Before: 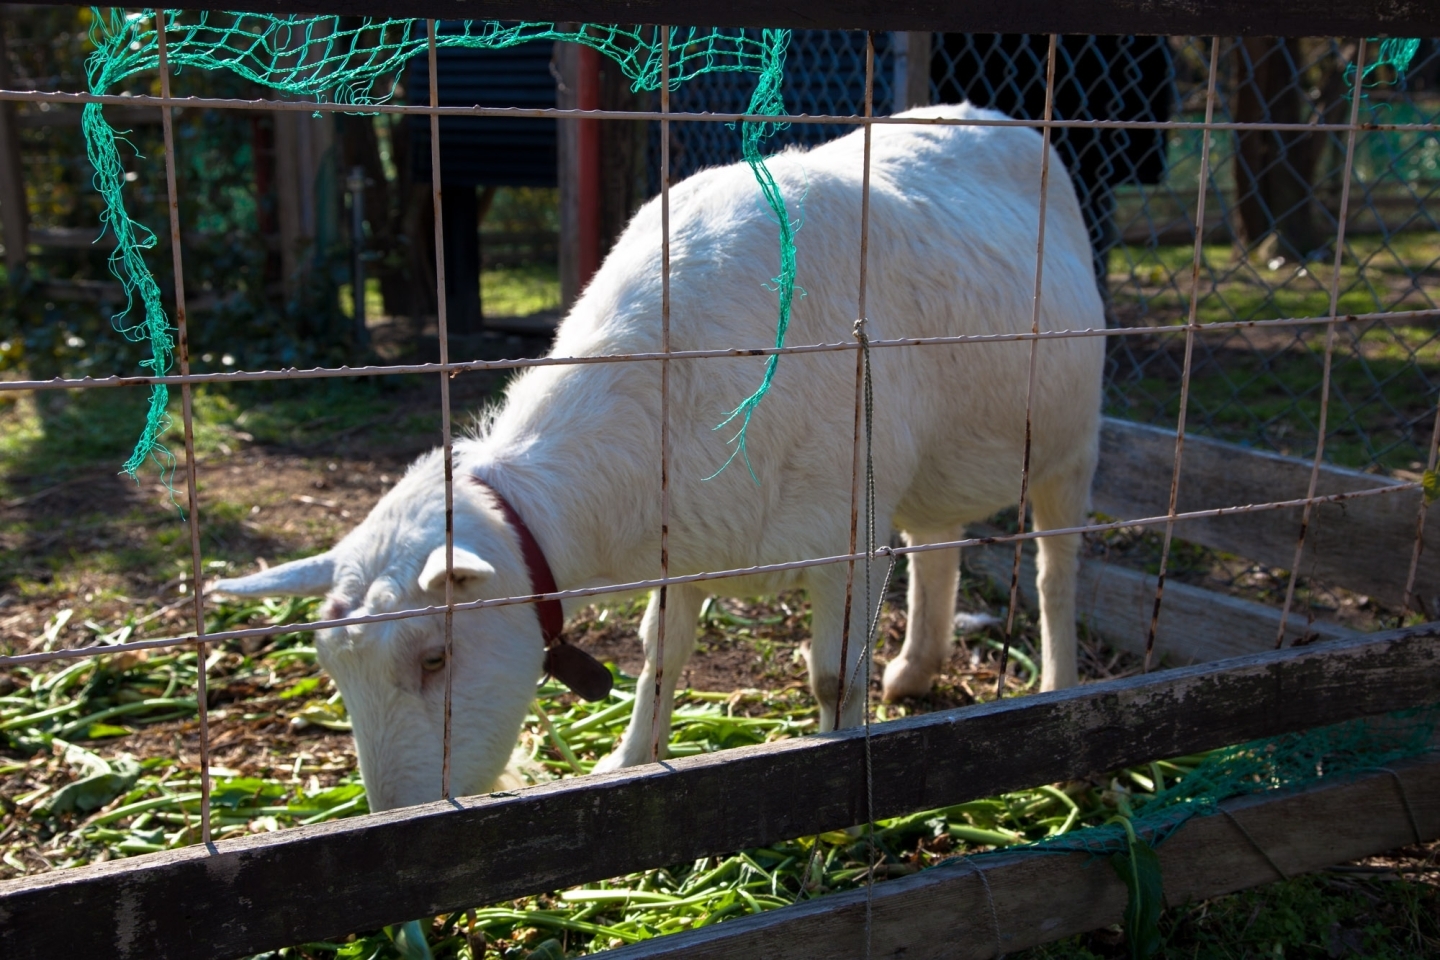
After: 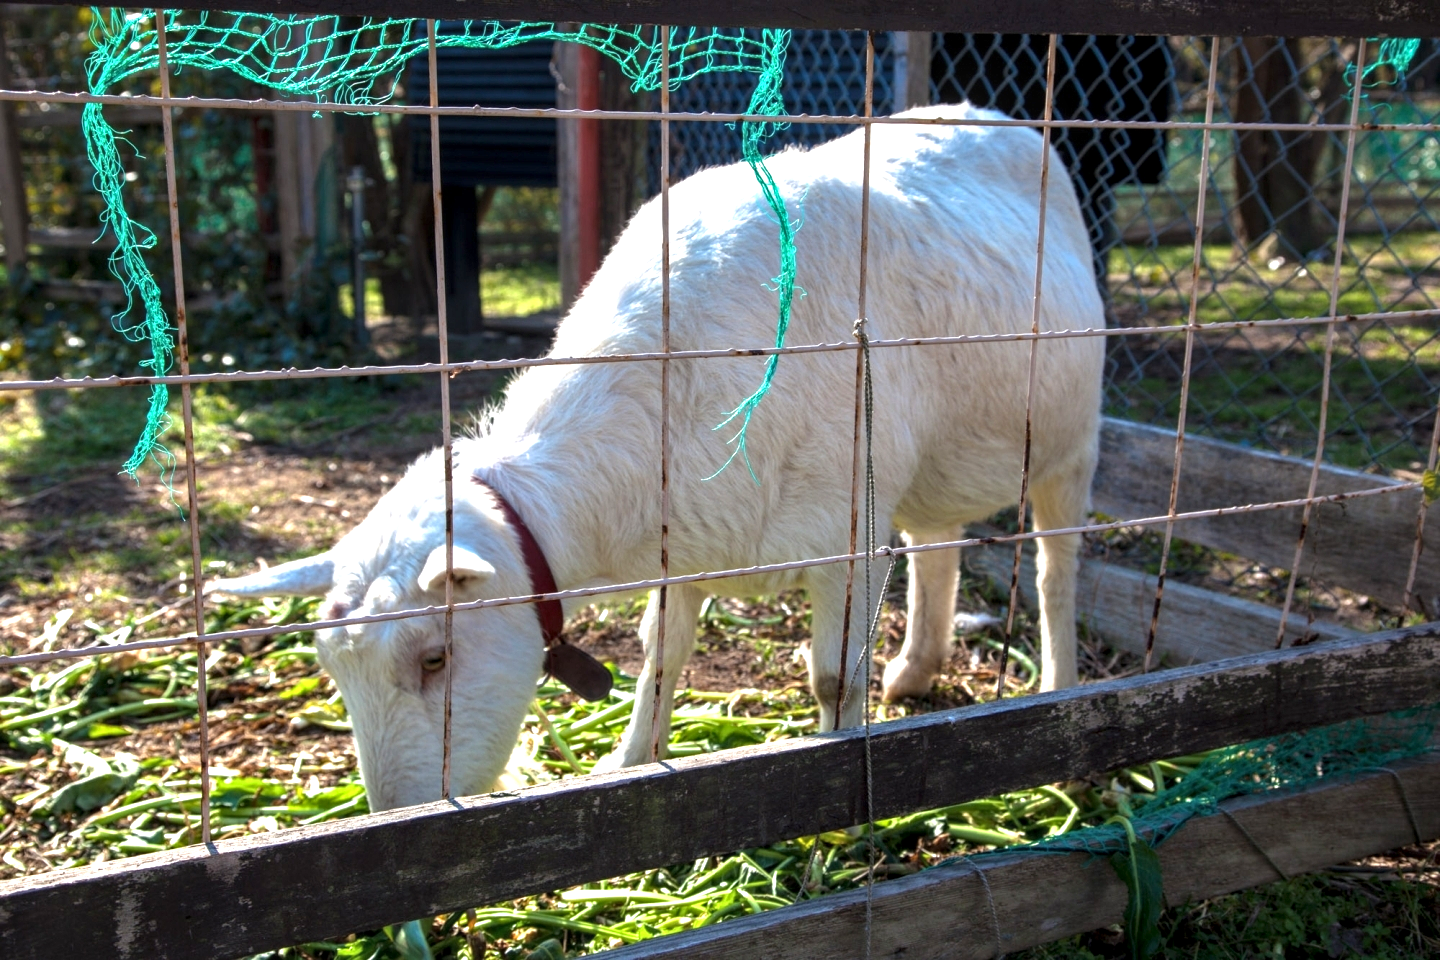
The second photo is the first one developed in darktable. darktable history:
local contrast: detail 130%
exposure: black level correction 0, exposure 1 EV, compensate exposure bias true, compensate highlight preservation false
